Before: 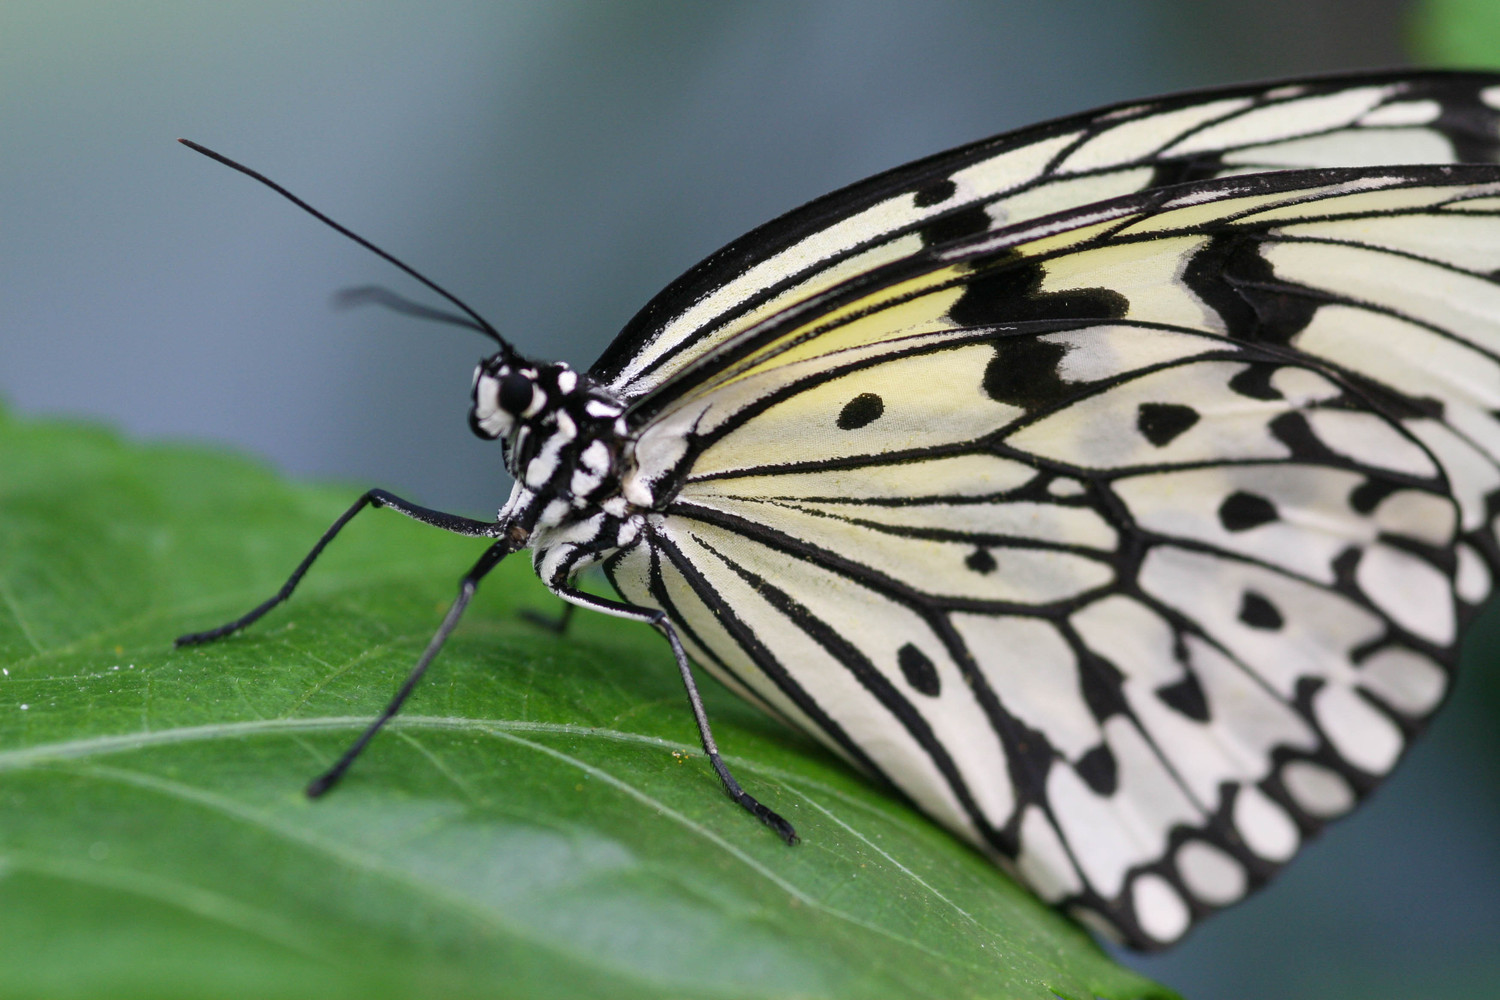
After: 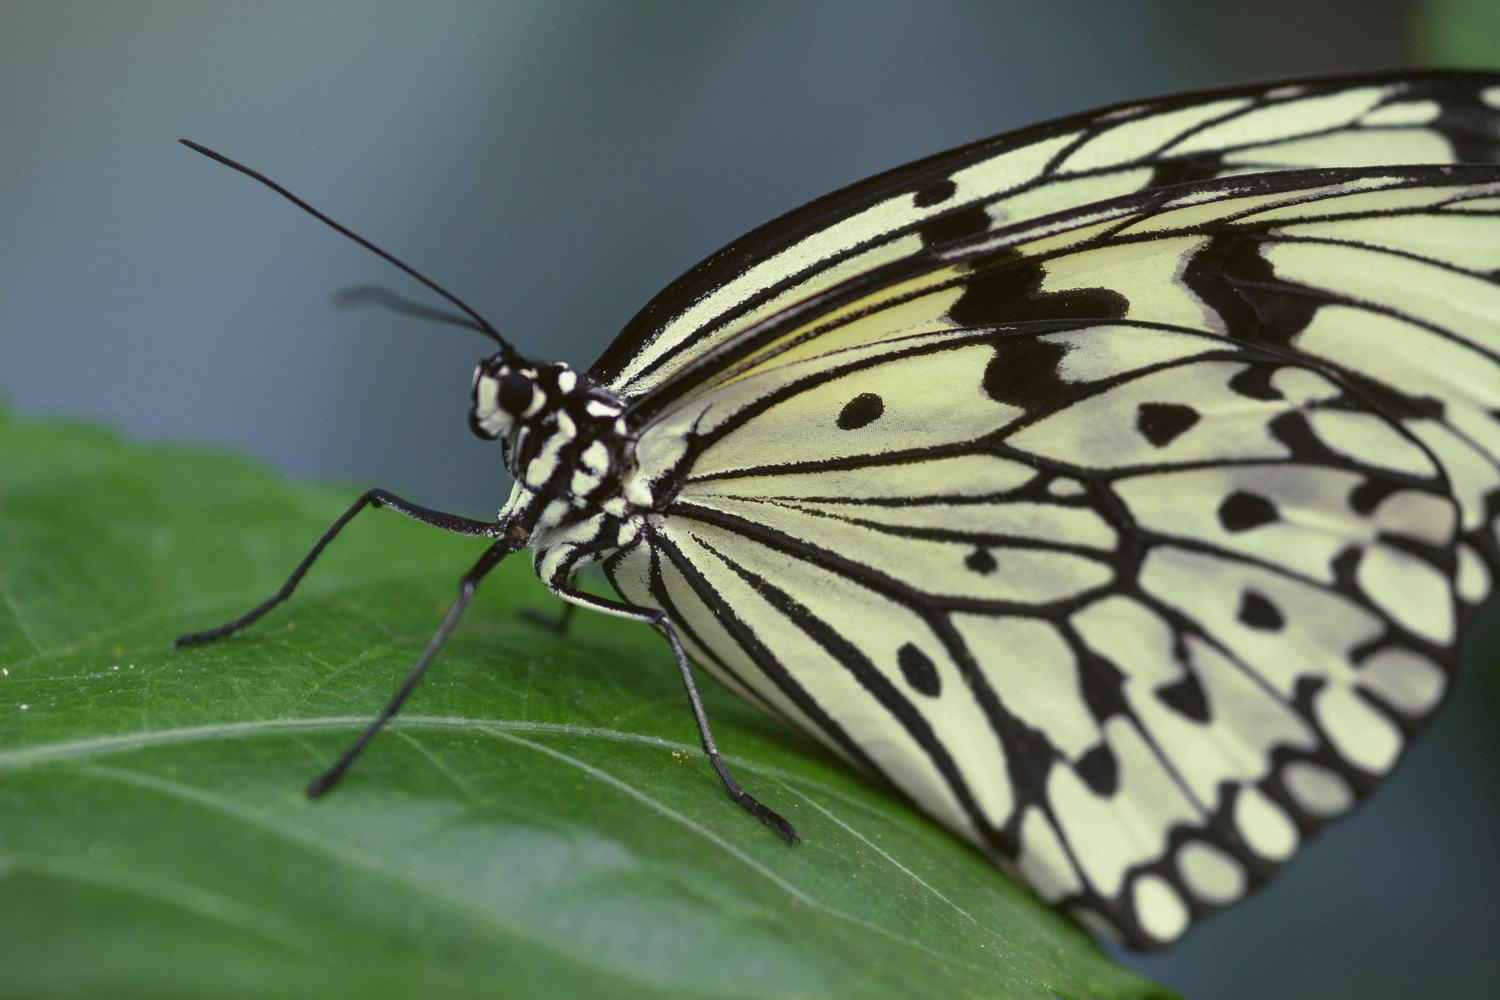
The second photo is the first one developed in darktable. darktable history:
vignetting: fall-off start 100%, brightness -0.406, saturation -0.3, width/height ratio 1.324, dithering 8-bit output, unbound false
tone curve: curves: ch0 [(0, 0) (0.8, 0.757) (1, 1)], color space Lab, linked channels, preserve colors none
color zones: curves: ch0 [(0, 0.5) (0.143, 0.5) (0.286, 0.5) (0.429, 0.5) (0.571, 0.5) (0.714, 0.476) (0.857, 0.5) (1, 0.5)]; ch2 [(0, 0.5) (0.143, 0.5) (0.286, 0.5) (0.429, 0.5) (0.571, 0.5) (0.714, 0.487) (0.857, 0.5) (1, 0.5)]
split-toning: shadows › hue 290.82°, shadows › saturation 0.34, highlights › saturation 0.38, balance 0, compress 50%
color balance: lift [1.004, 1.002, 1.002, 0.998], gamma [1, 1.007, 1.002, 0.993], gain [1, 0.977, 1.013, 1.023], contrast -3.64%
local contrast: mode bilateral grid, contrast 100, coarseness 100, detail 91%, midtone range 0.2
